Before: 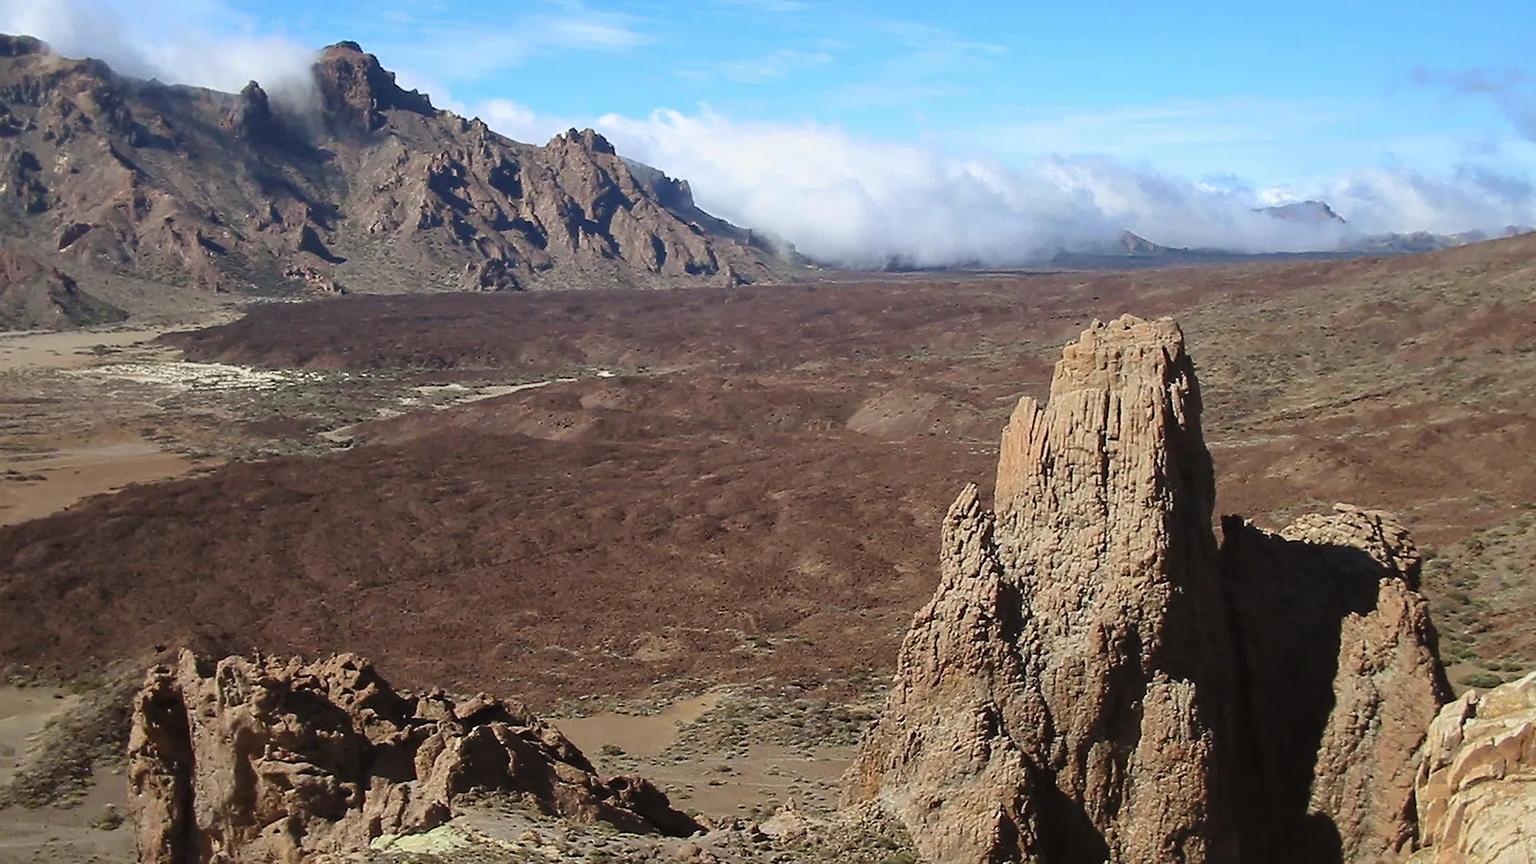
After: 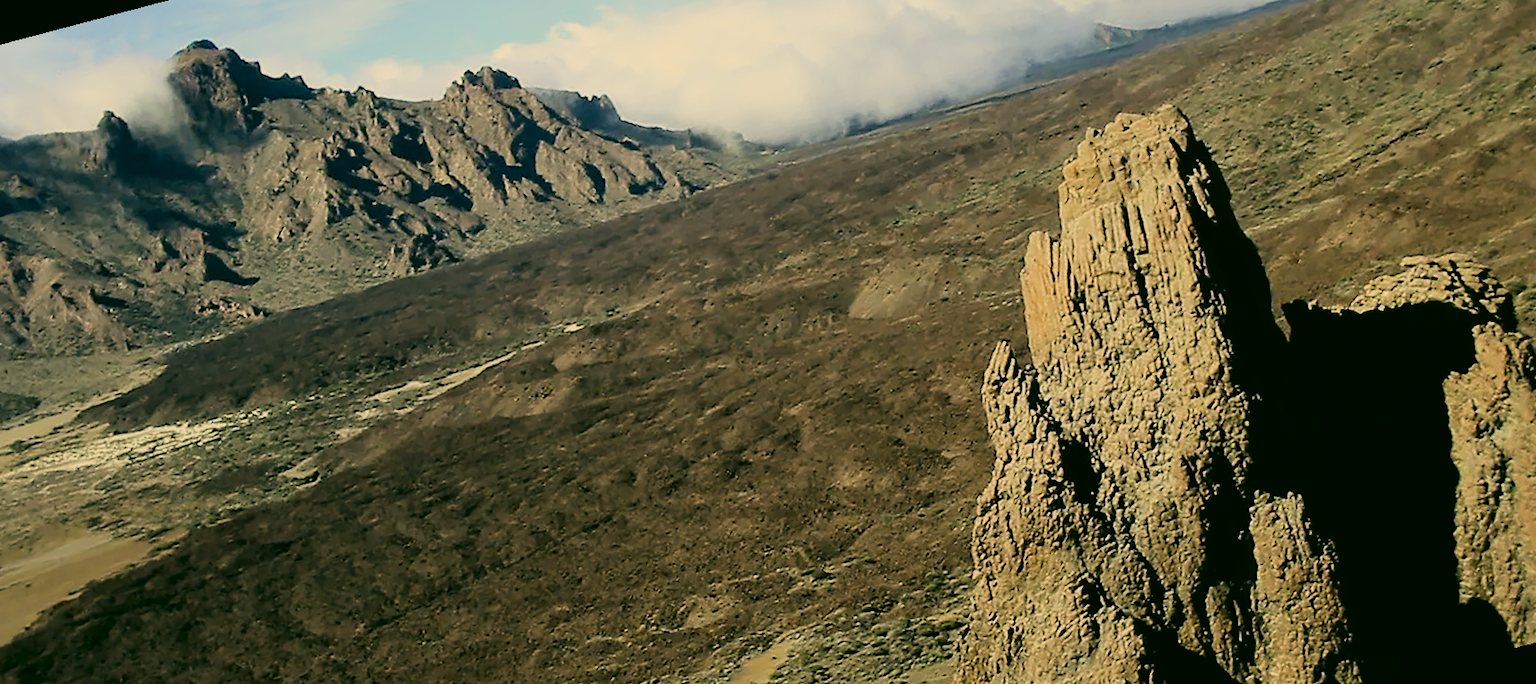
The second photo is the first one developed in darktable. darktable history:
filmic rgb: black relative exposure -5 EV, hardness 2.88, contrast 1.3, highlights saturation mix -30%
rotate and perspective: rotation -14.8°, crop left 0.1, crop right 0.903, crop top 0.25, crop bottom 0.748
color correction: highlights a* 5.3, highlights b* 24.26, shadows a* -15.58, shadows b* 4.02
